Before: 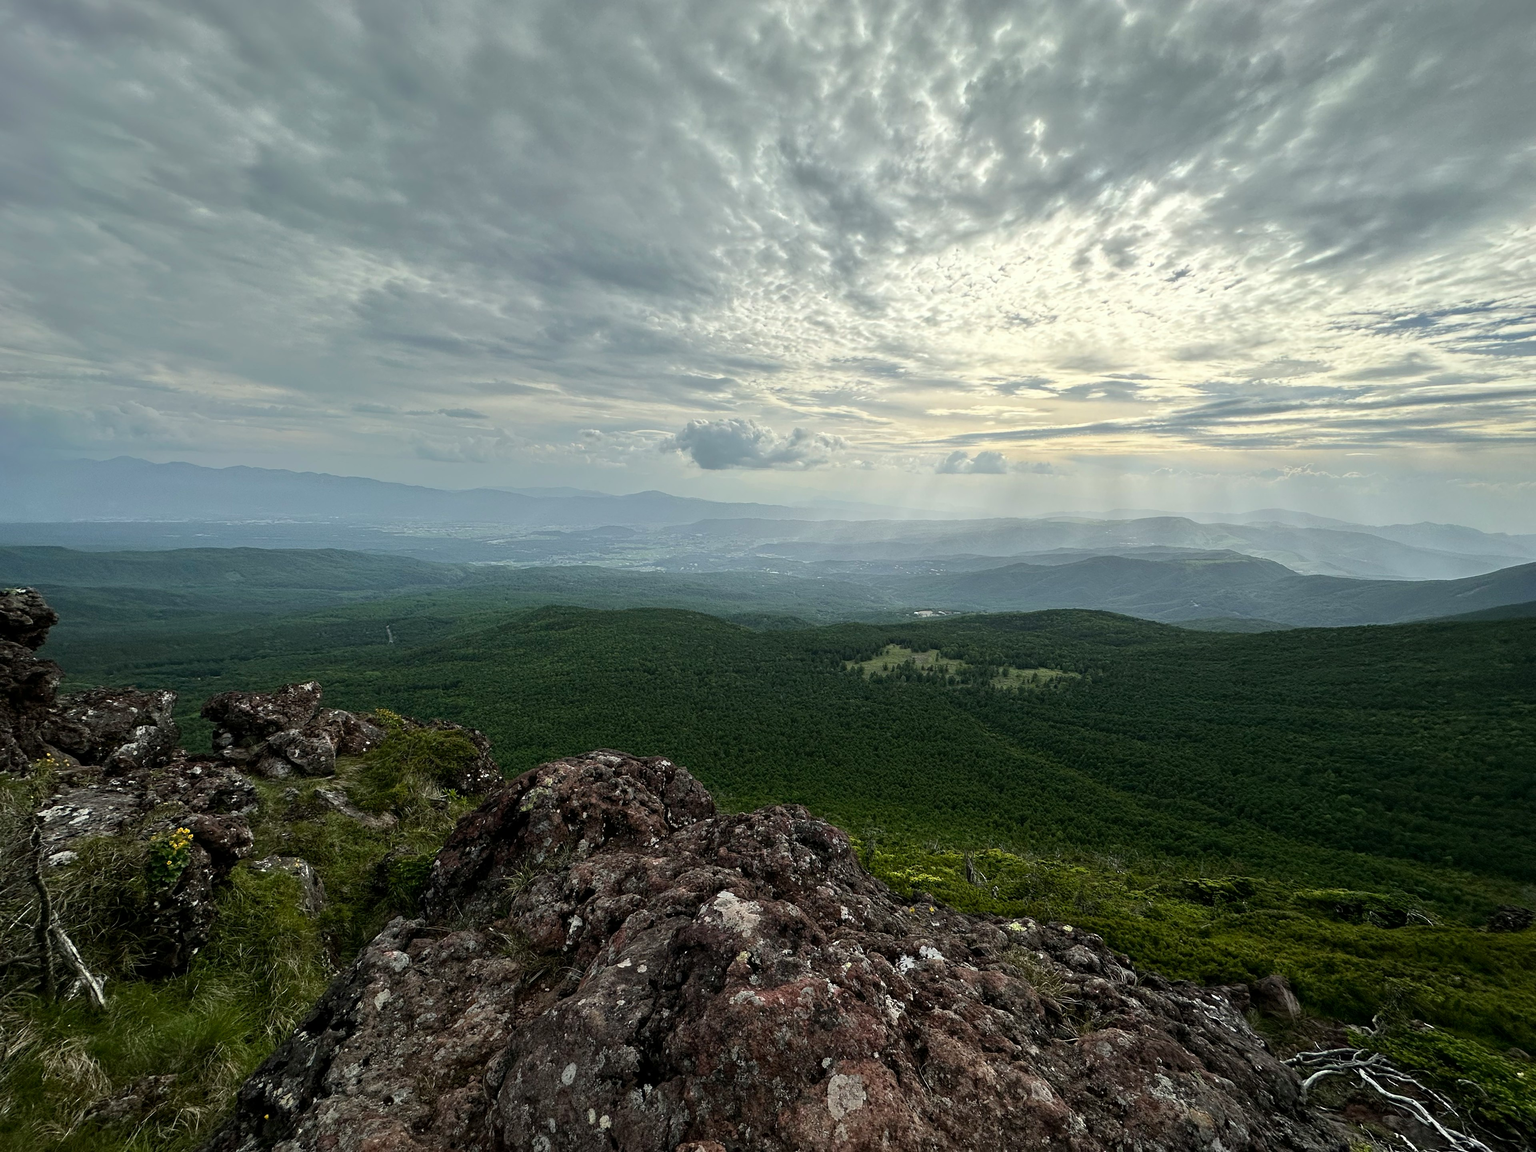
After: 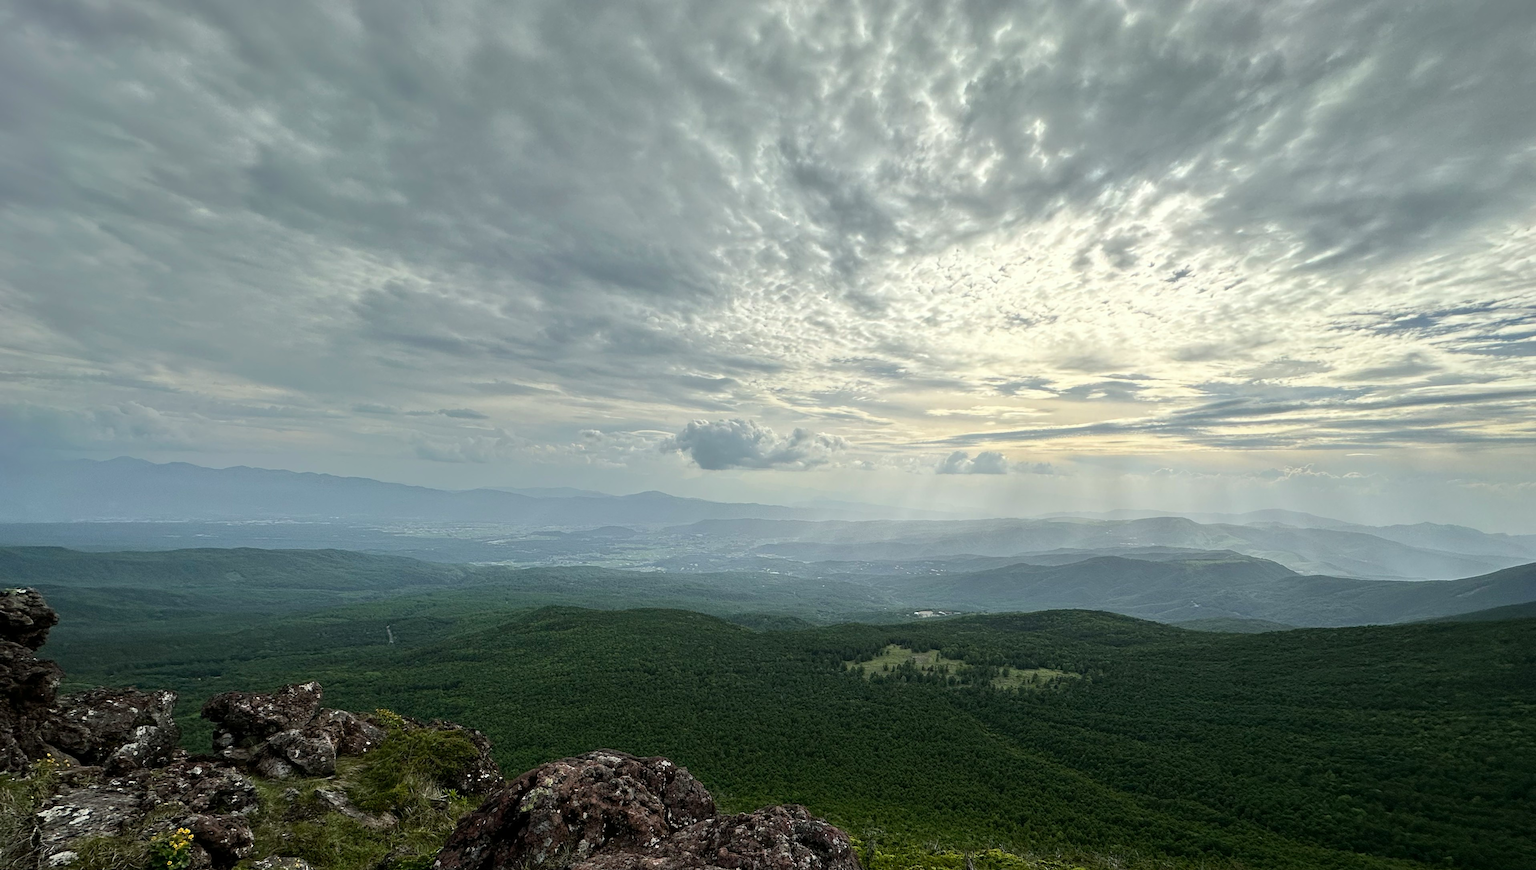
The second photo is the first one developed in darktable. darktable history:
crop: bottom 24.456%
